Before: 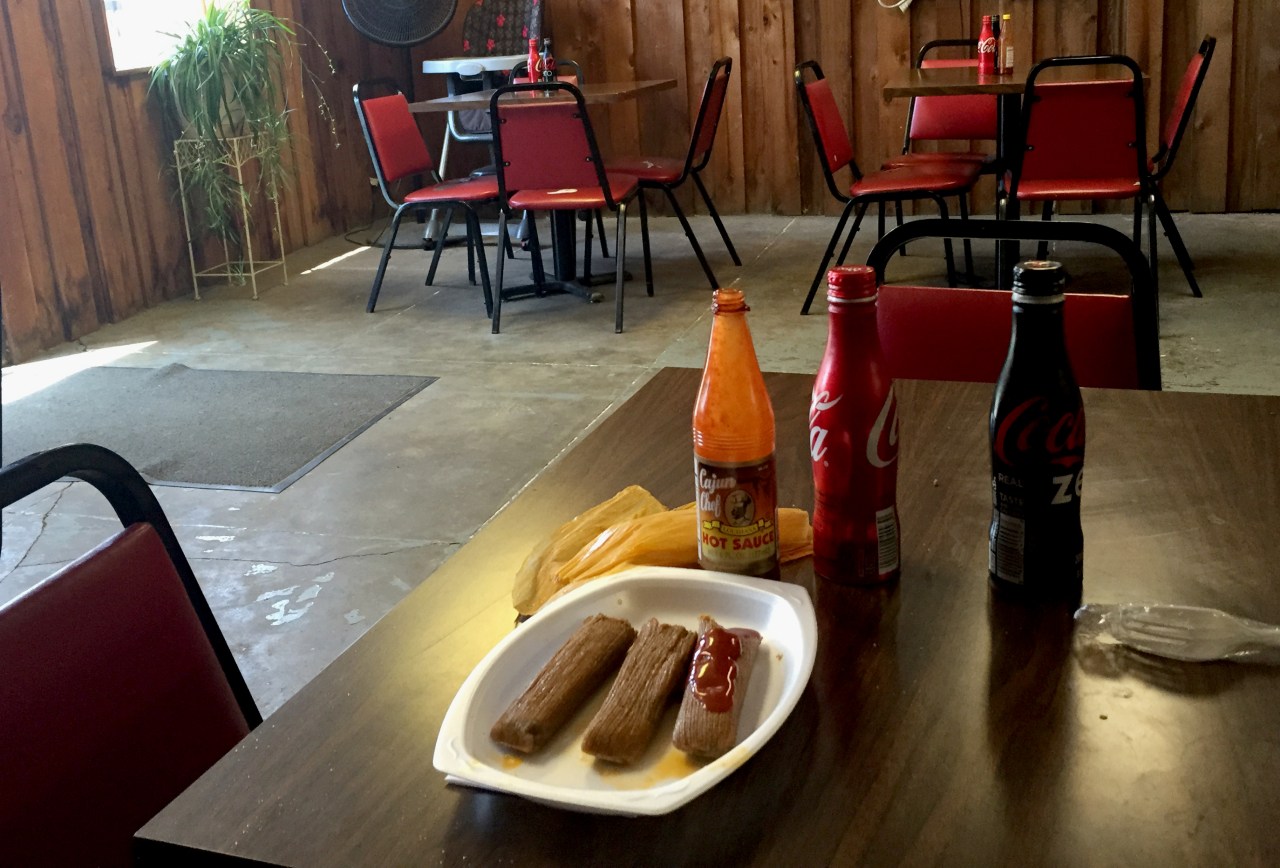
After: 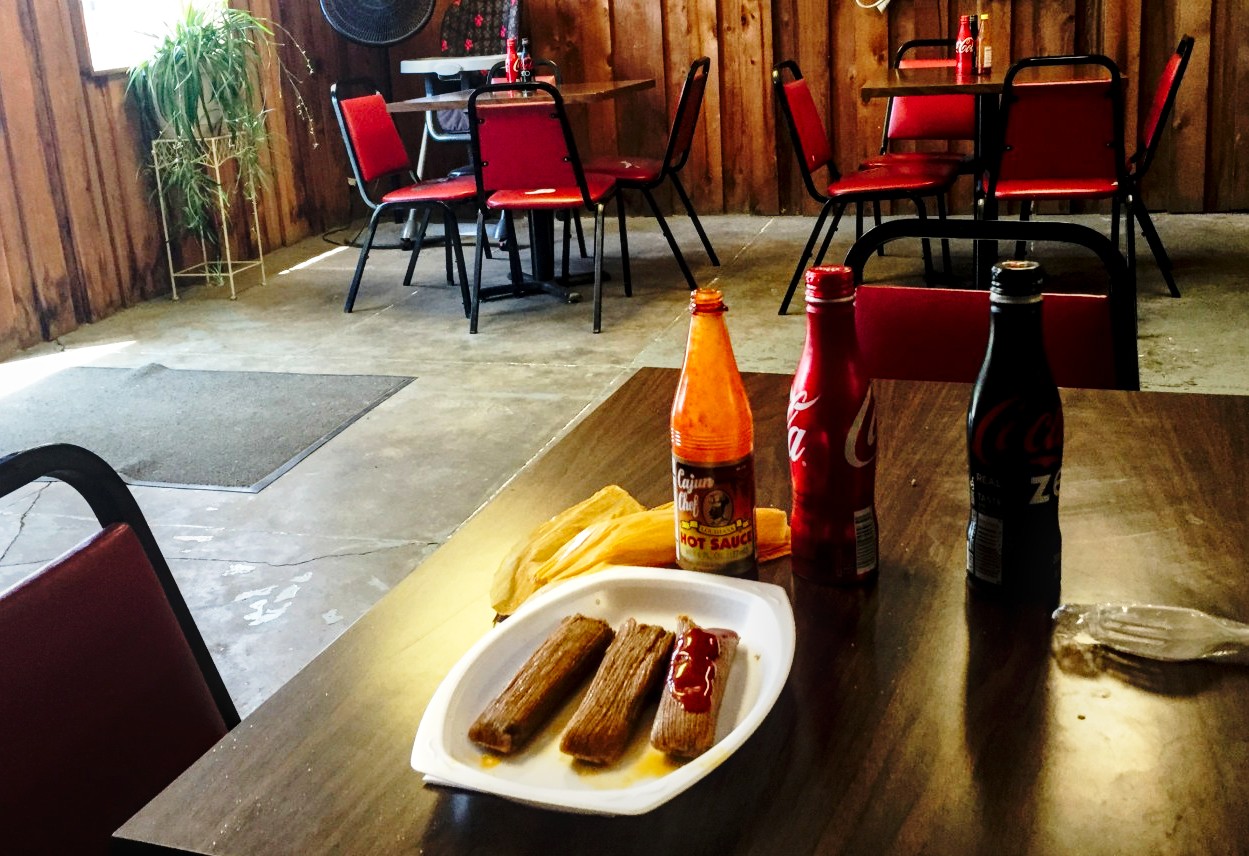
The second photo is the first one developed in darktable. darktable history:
local contrast: on, module defaults
base curve: curves: ch0 [(0, 0) (0.04, 0.03) (0.133, 0.232) (0.448, 0.748) (0.843, 0.968) (1, 1)], preserve colors none
crop and rotate: left 1.774%, right 0.633%, bottom 1.28%
